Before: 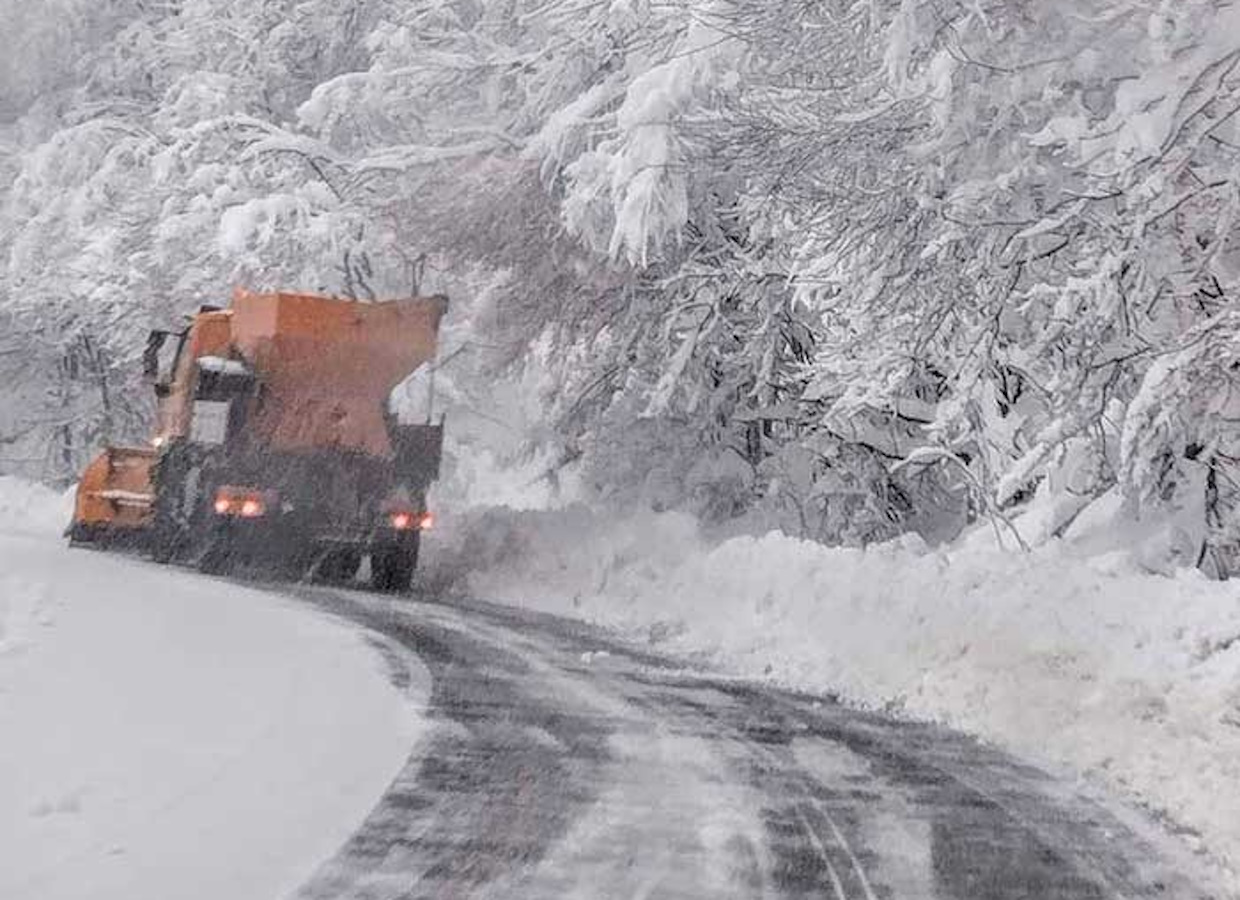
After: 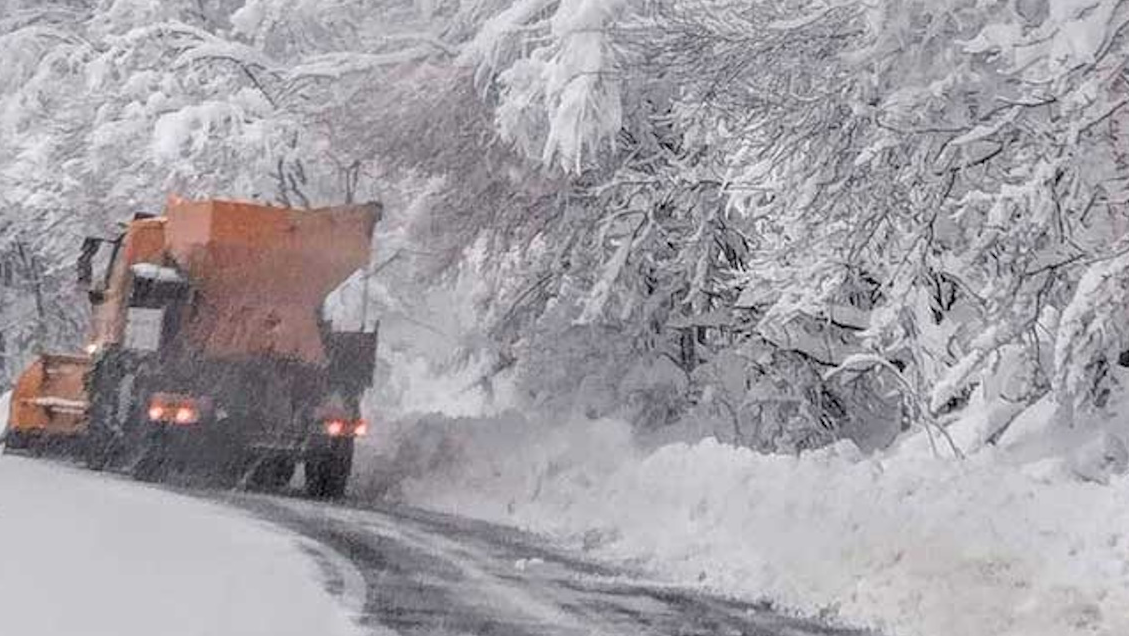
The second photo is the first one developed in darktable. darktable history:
crop: left 5.359%, top 10.338%, right 3.579%, bottom 18.89%
